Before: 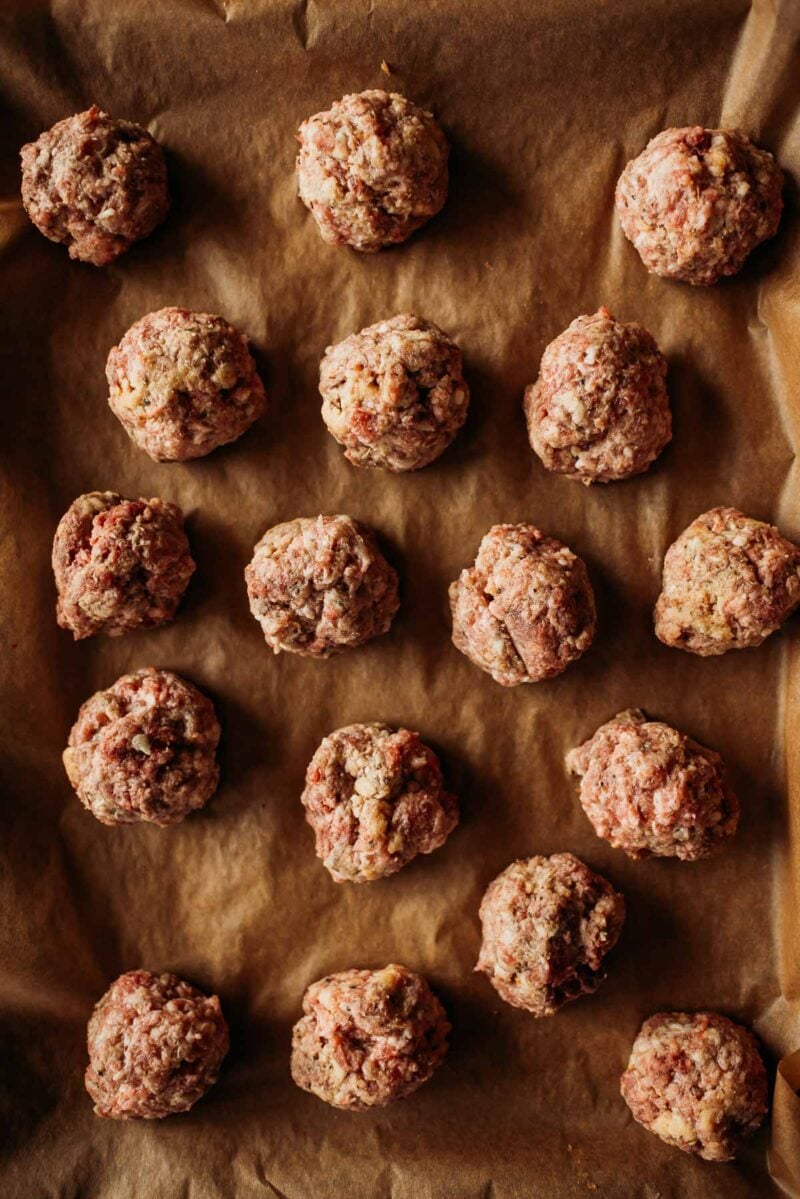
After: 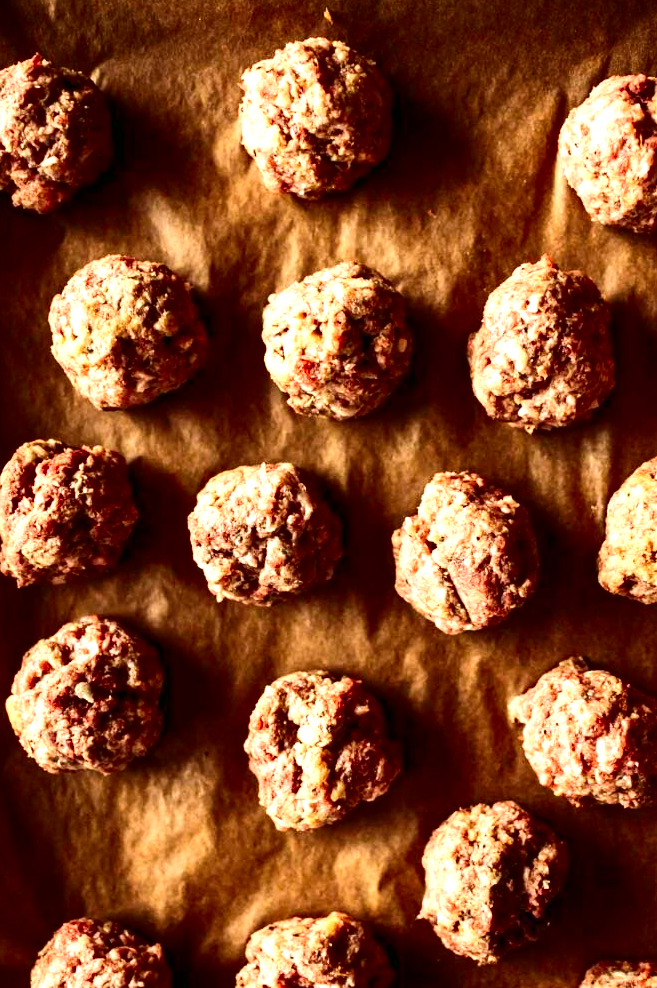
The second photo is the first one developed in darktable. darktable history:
exposure: black level correction 0, exposure 1.2 EV, compensate highlight preservation false
contrast brightness saturation: contrast 0.239, brightness -0.227, saturation 0.145
crop and rotate: left 7.195%, top 4.424%, right 10.605%, bottom 13.142%
